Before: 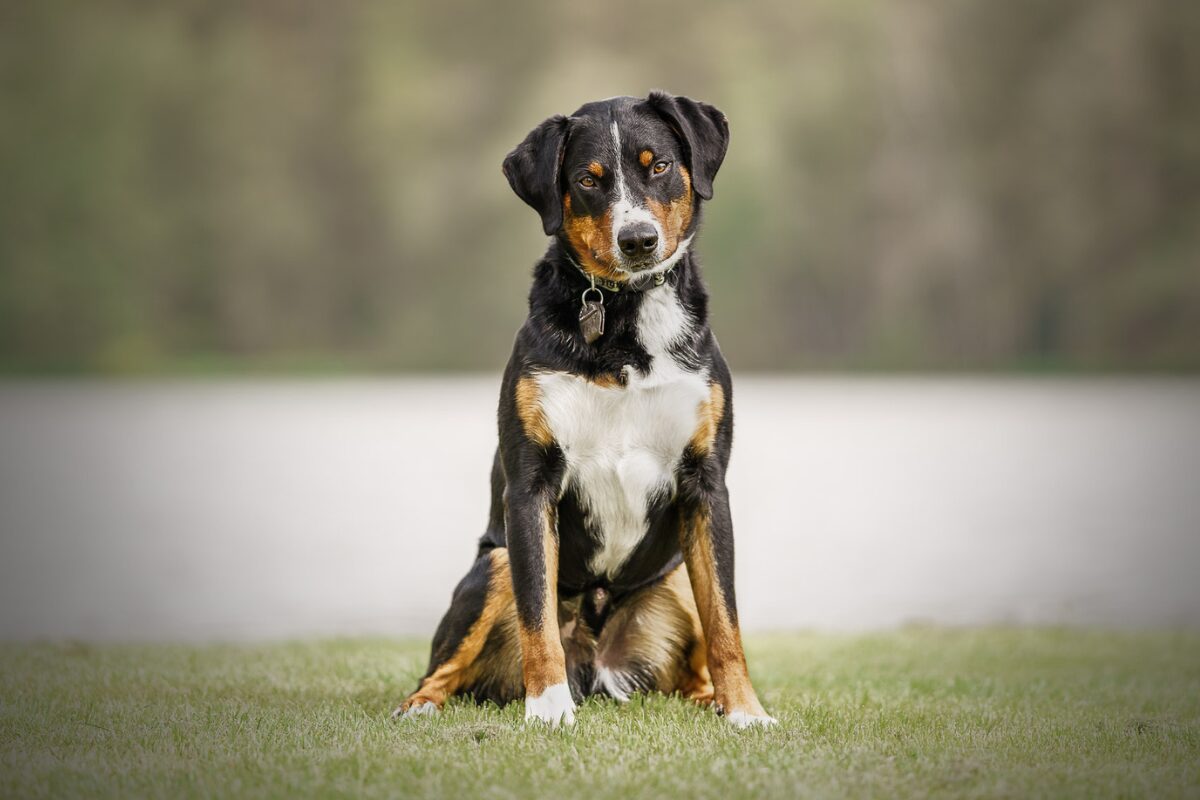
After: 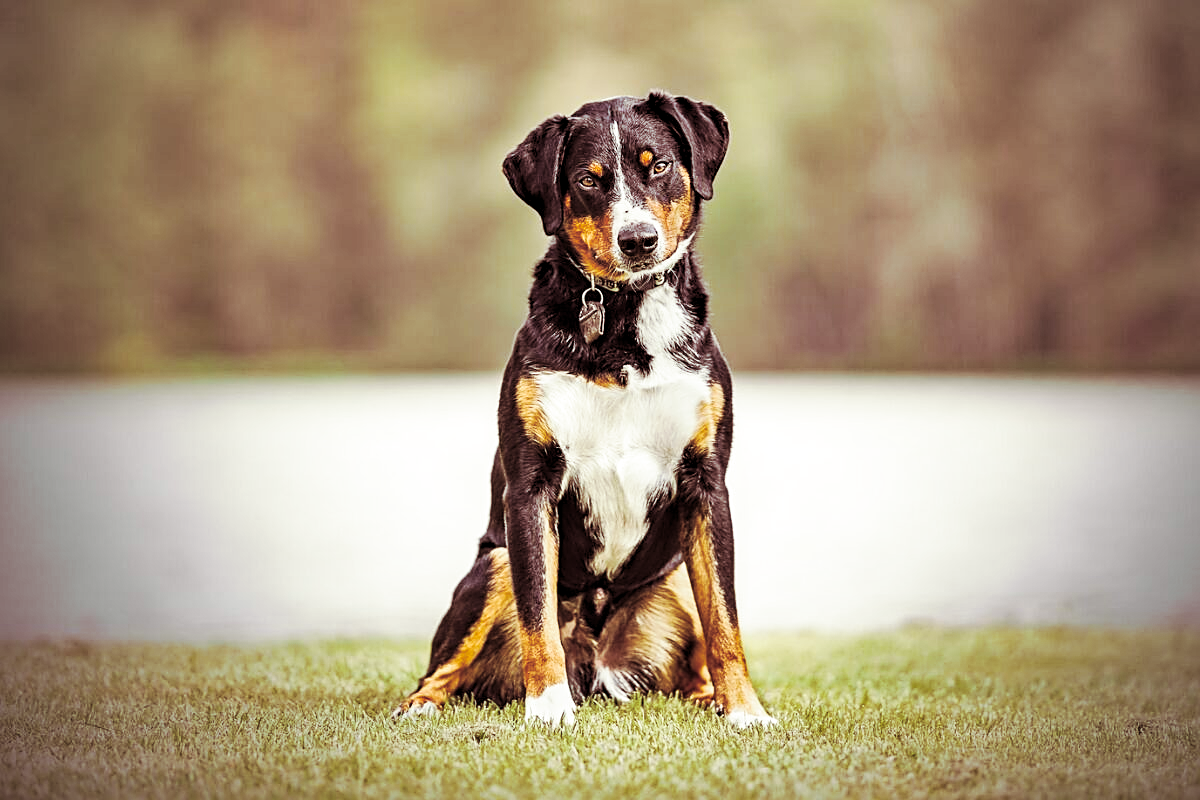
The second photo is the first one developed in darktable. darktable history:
sharpen: on, module defaults
base curve: curves: ch0 [(0, 0) (0.032, 0.025) (0.121, 0.166) (0.206, 0.329) (0.605, 0.79) (1, 1)], preserve colors none
split-toning: on, module defaults | blend: blend mode overlay, opacity 85%; mask: uniform (no mask)
vignetting: fall-off radius 93.87%
shadows and highlights: shadows 12, white point adjustment 1.2, soften with gaussian
local contrast: highlights 100%, shadows 100%, detail 120%, midtone range 0.2
haze removal: strength 0.29, distance 0.25, compatibility mode true, adaptive false
vibrance: on, module defaults
contrast brightness saturation: brightness 0.13
